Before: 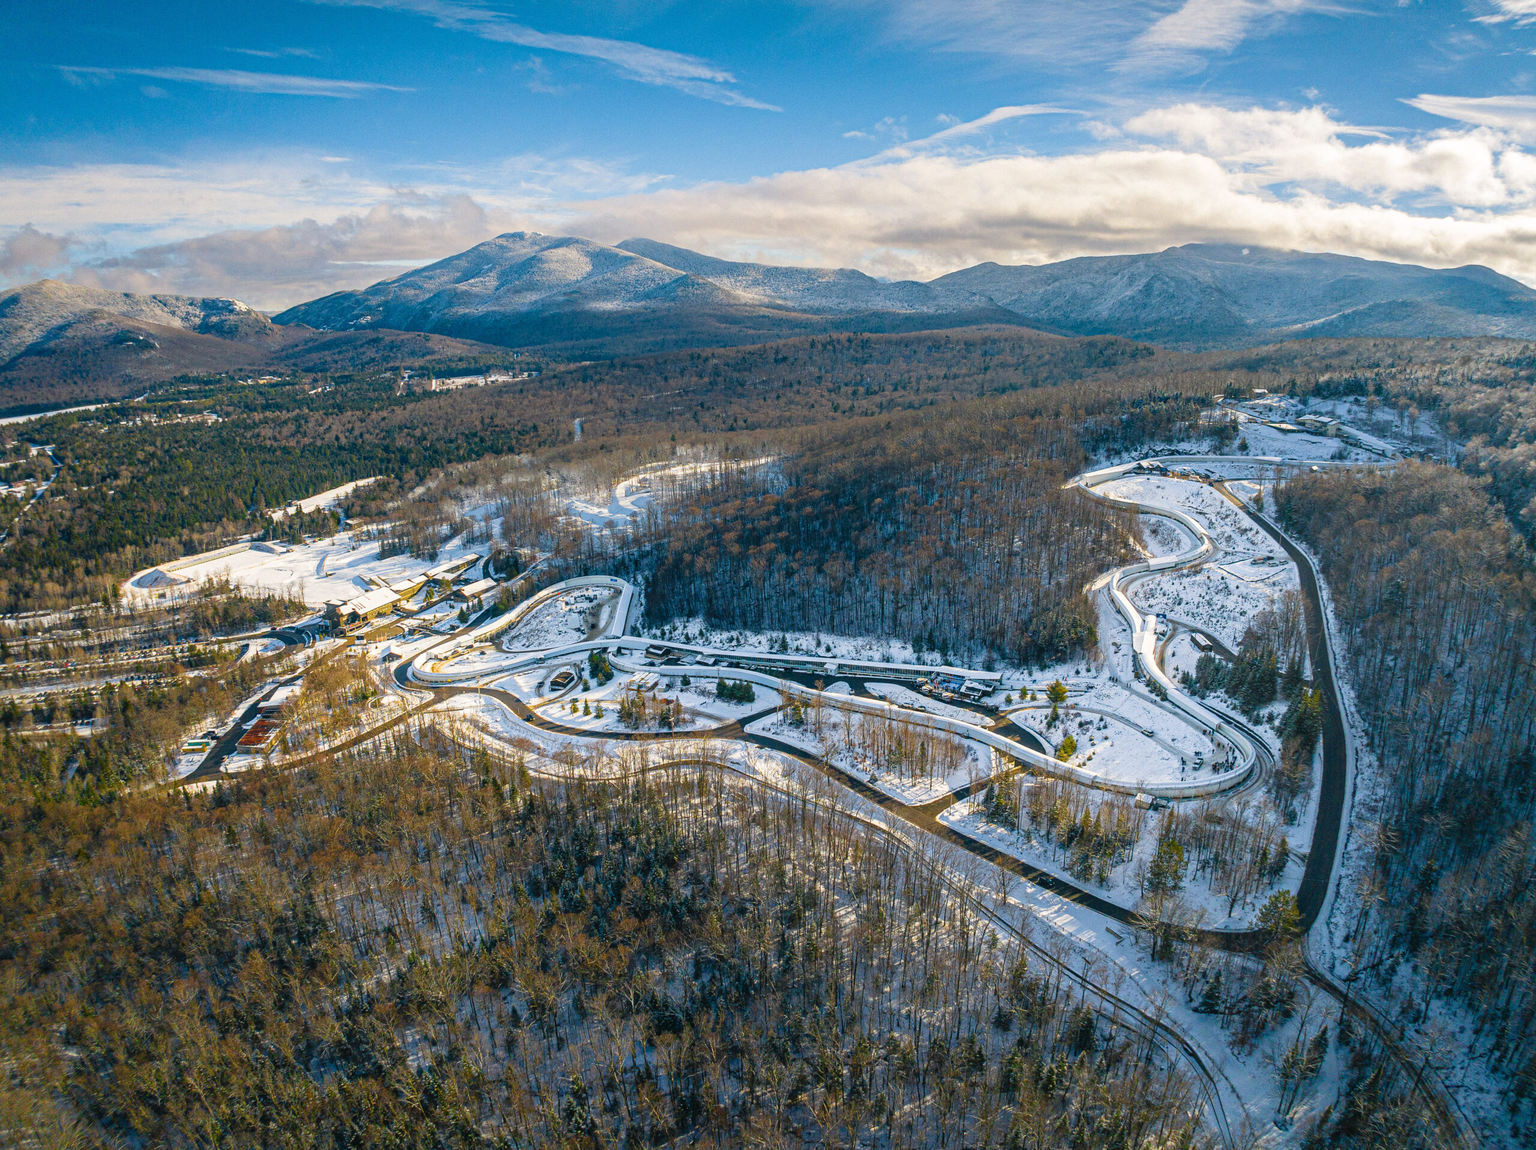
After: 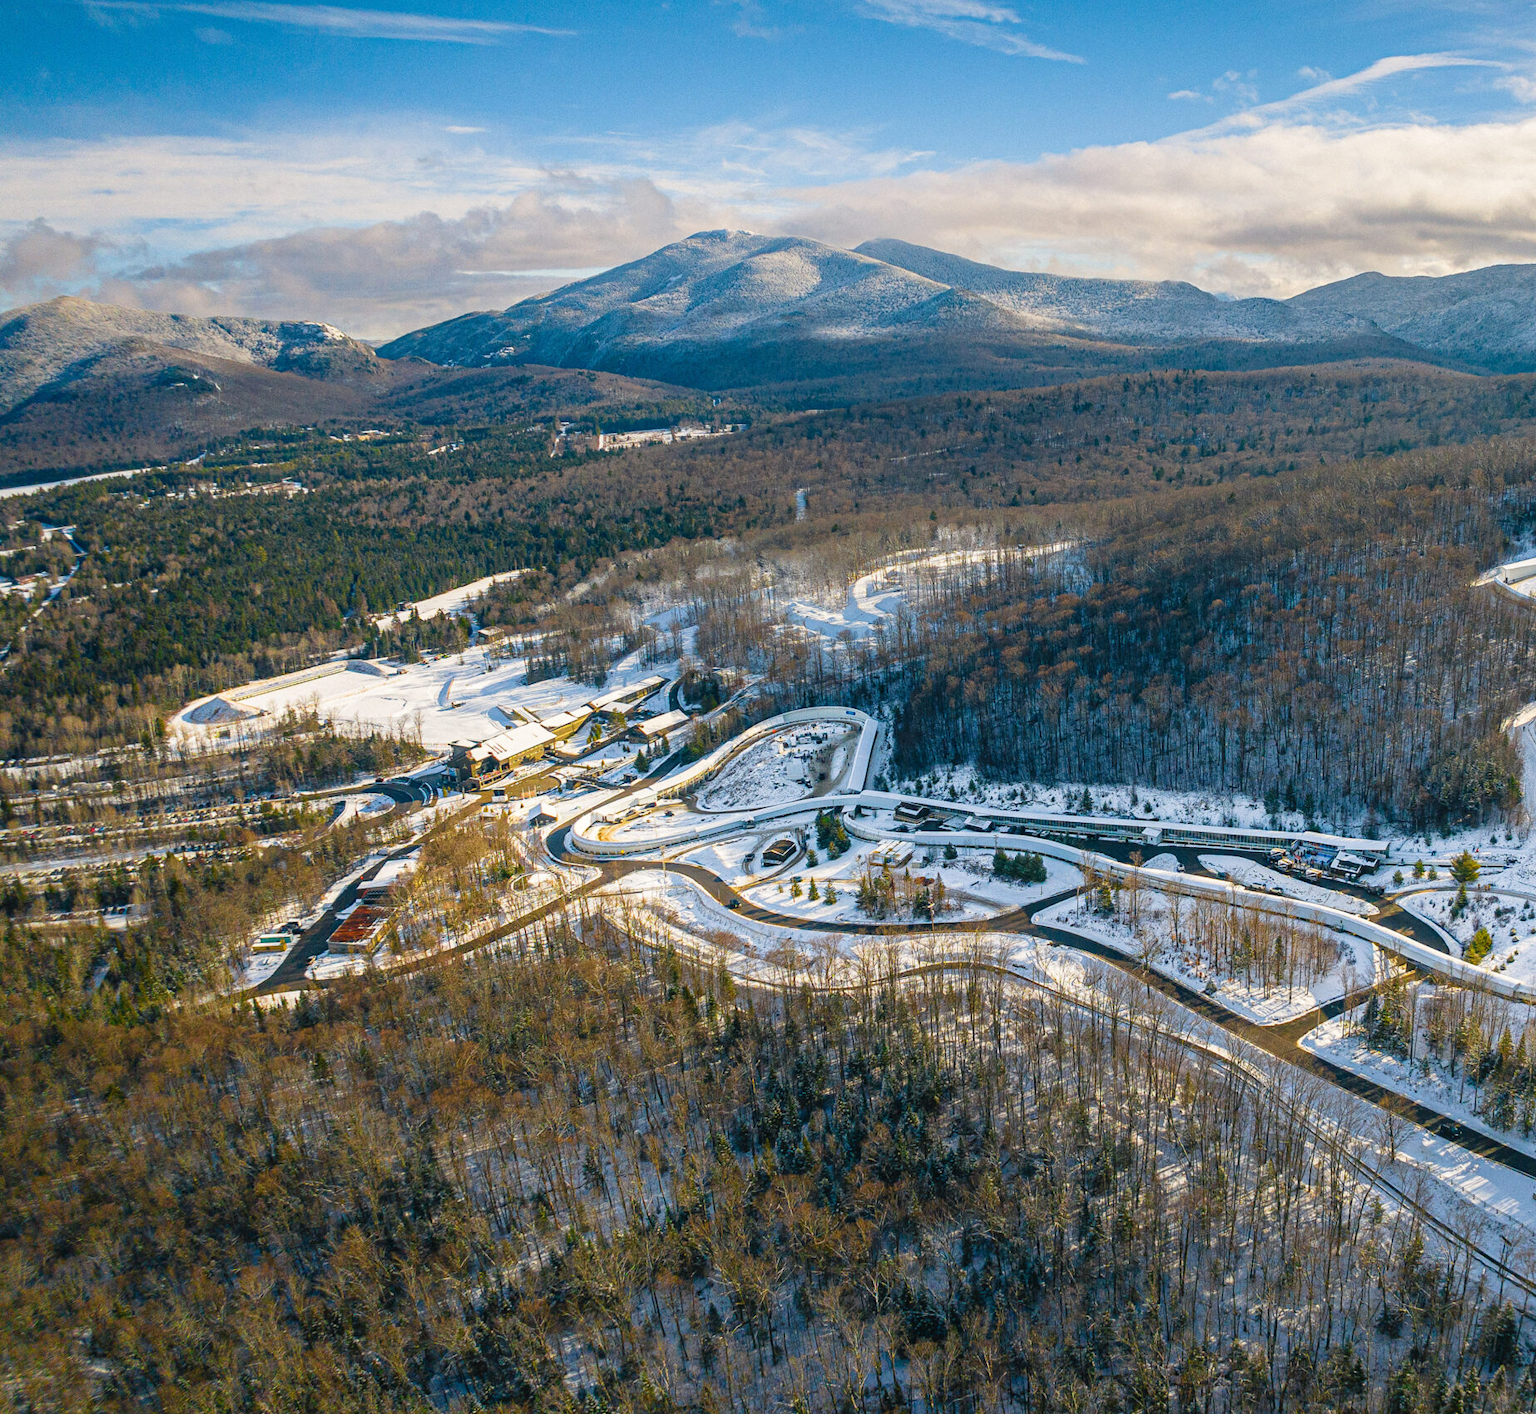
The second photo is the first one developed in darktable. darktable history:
crop: top 5.747%, right 27.842%, bottom 5.514%
